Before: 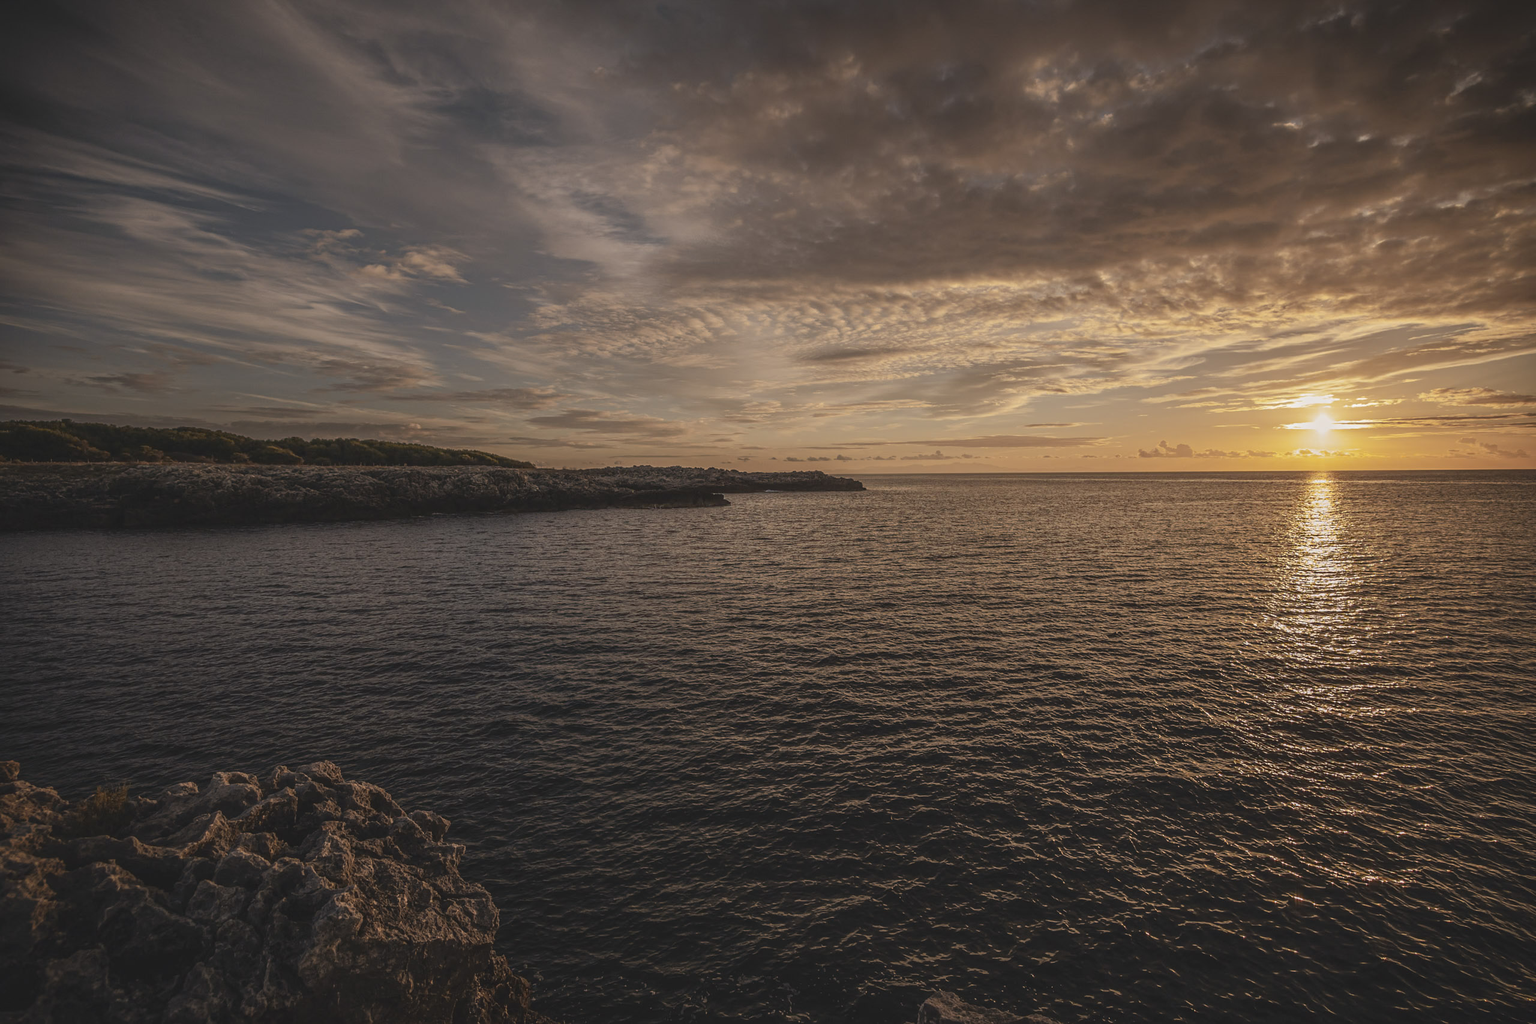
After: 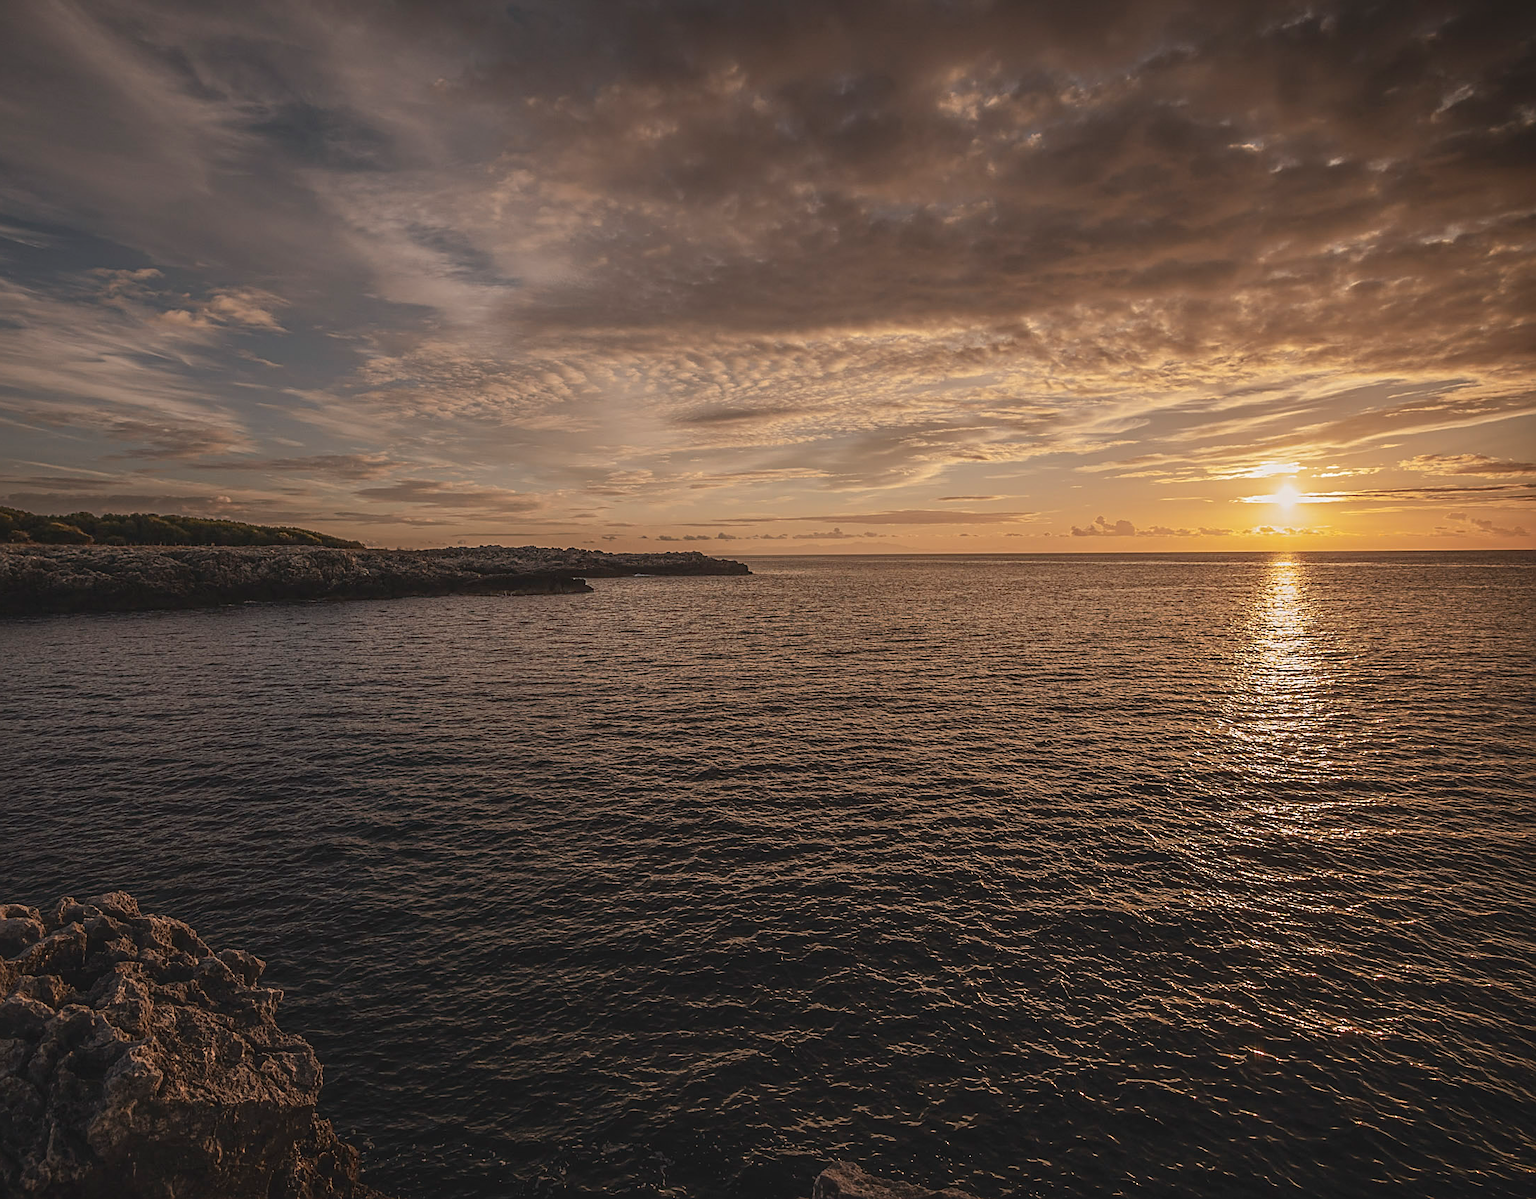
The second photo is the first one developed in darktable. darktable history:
sharpen: on, module defaults
crop and rotate: left 14.584%
